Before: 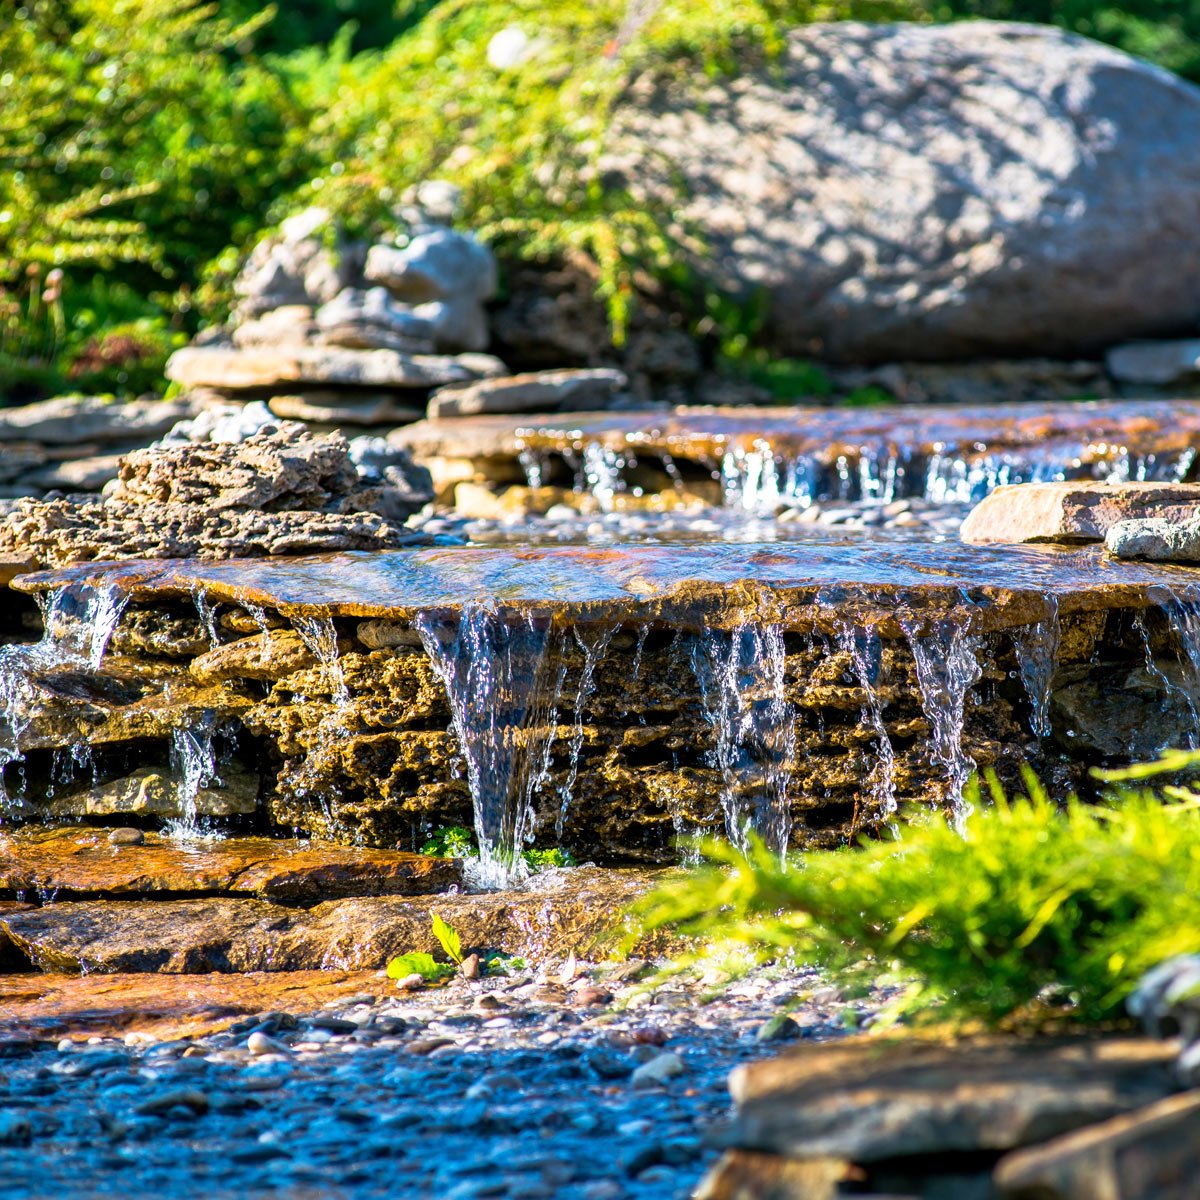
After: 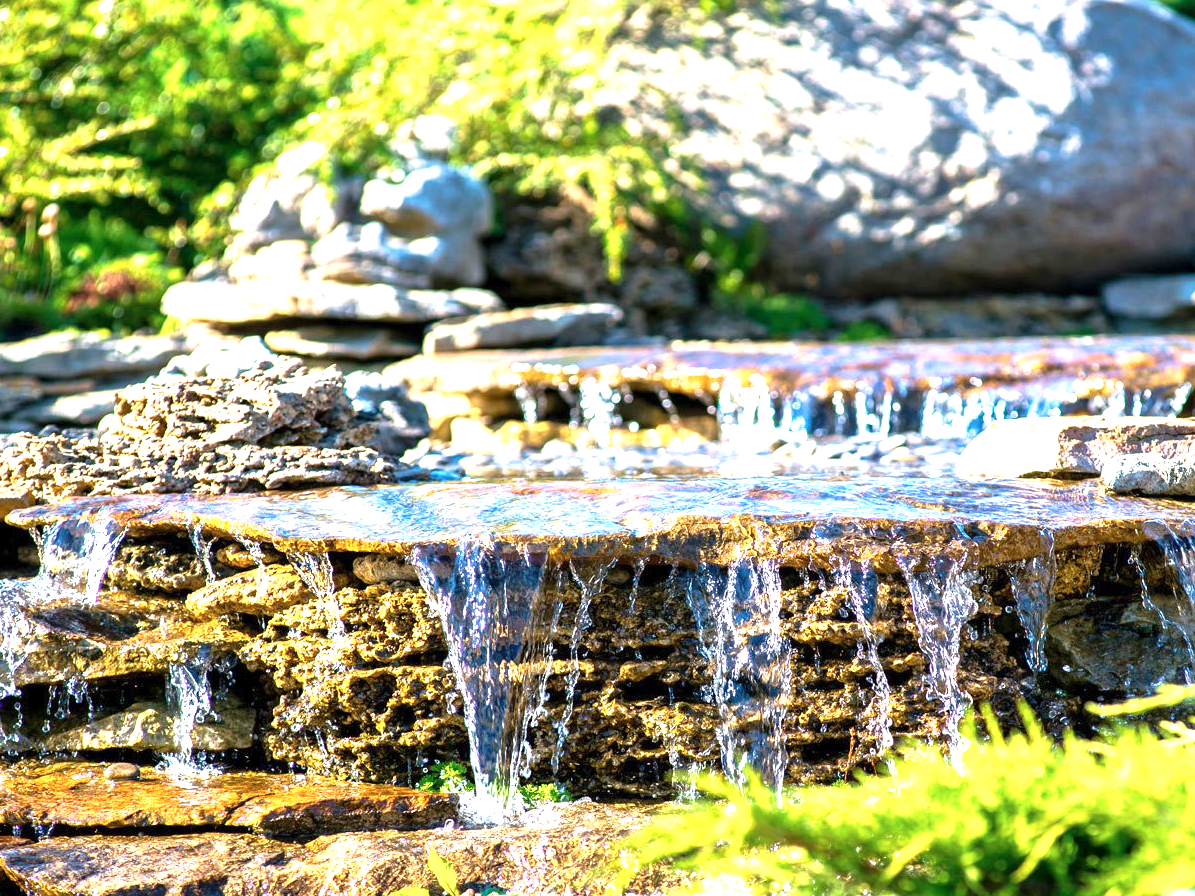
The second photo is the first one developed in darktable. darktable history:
velvia: strength 15%
exposure: exposure 1.137 EV, compensate highlight preservation false
crop: left 0.387%, top 5.469%, bottom 19.809%
color balance rgb: linear chroma grading › shadows -3%, linear chroma grading › highlights -4%
